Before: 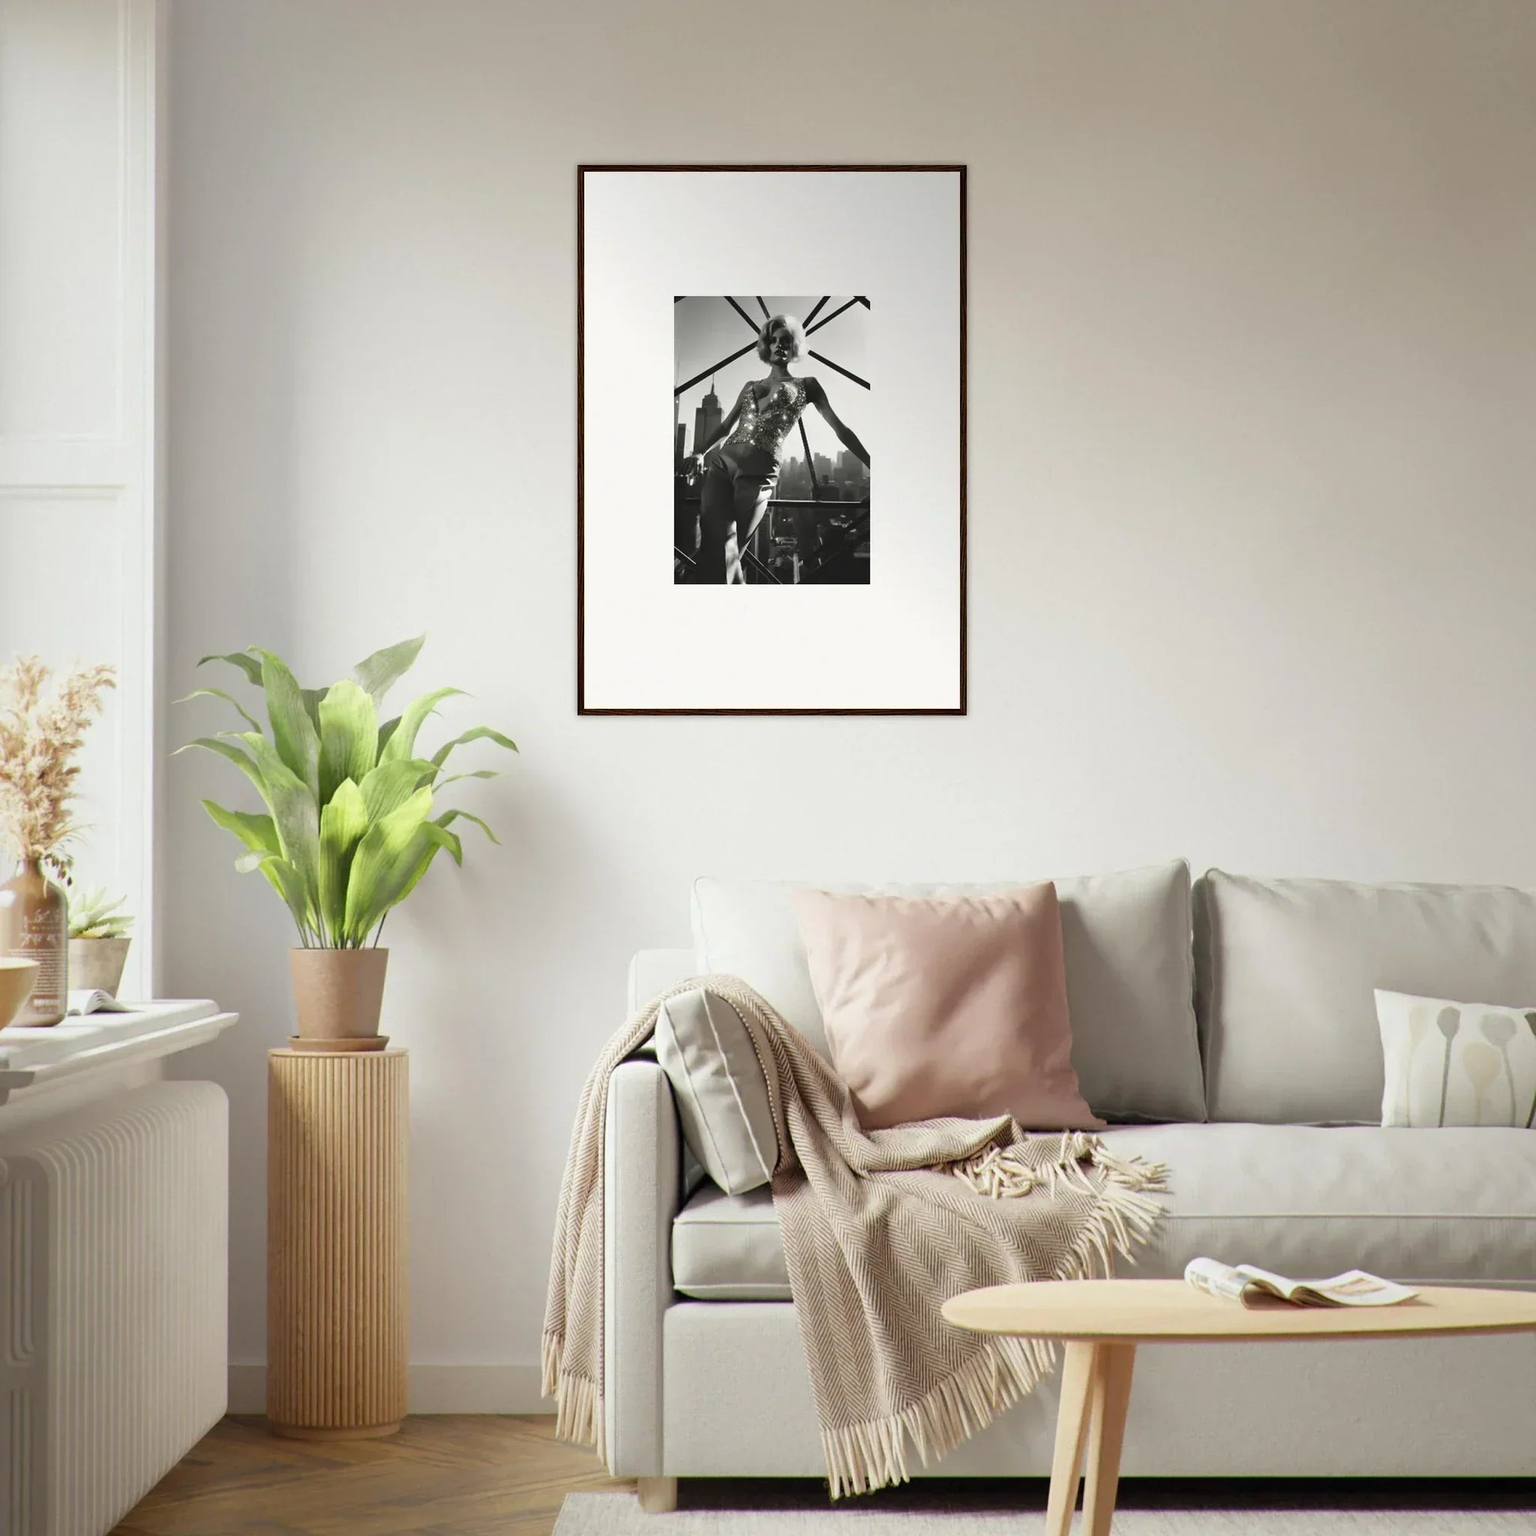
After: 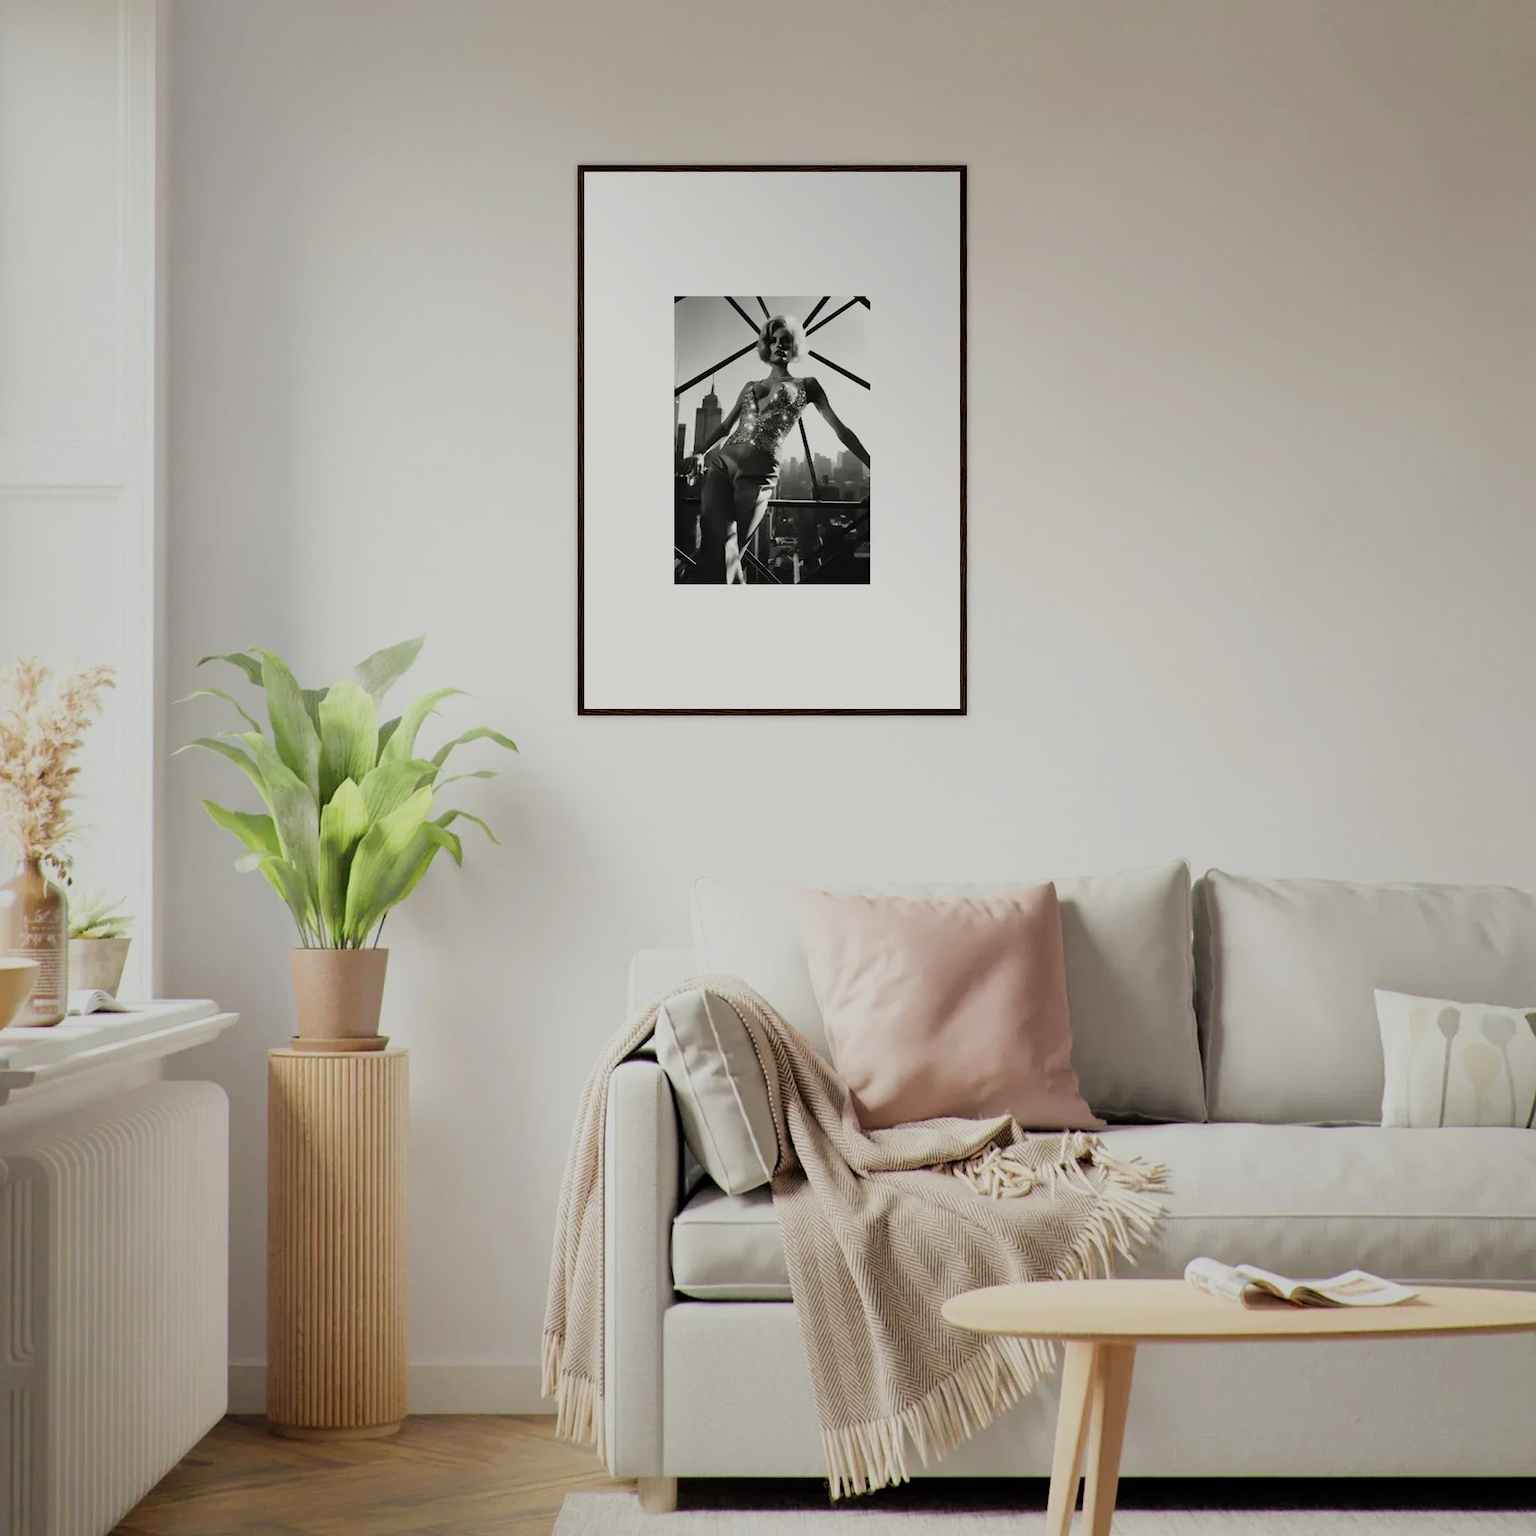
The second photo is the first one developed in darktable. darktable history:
filmic rgb: black relative exposure -7.65 EV, white relative exposure 4.56 EV, threshold 5.98 EV, hardness 3.61, enable highlight reconstruction true
